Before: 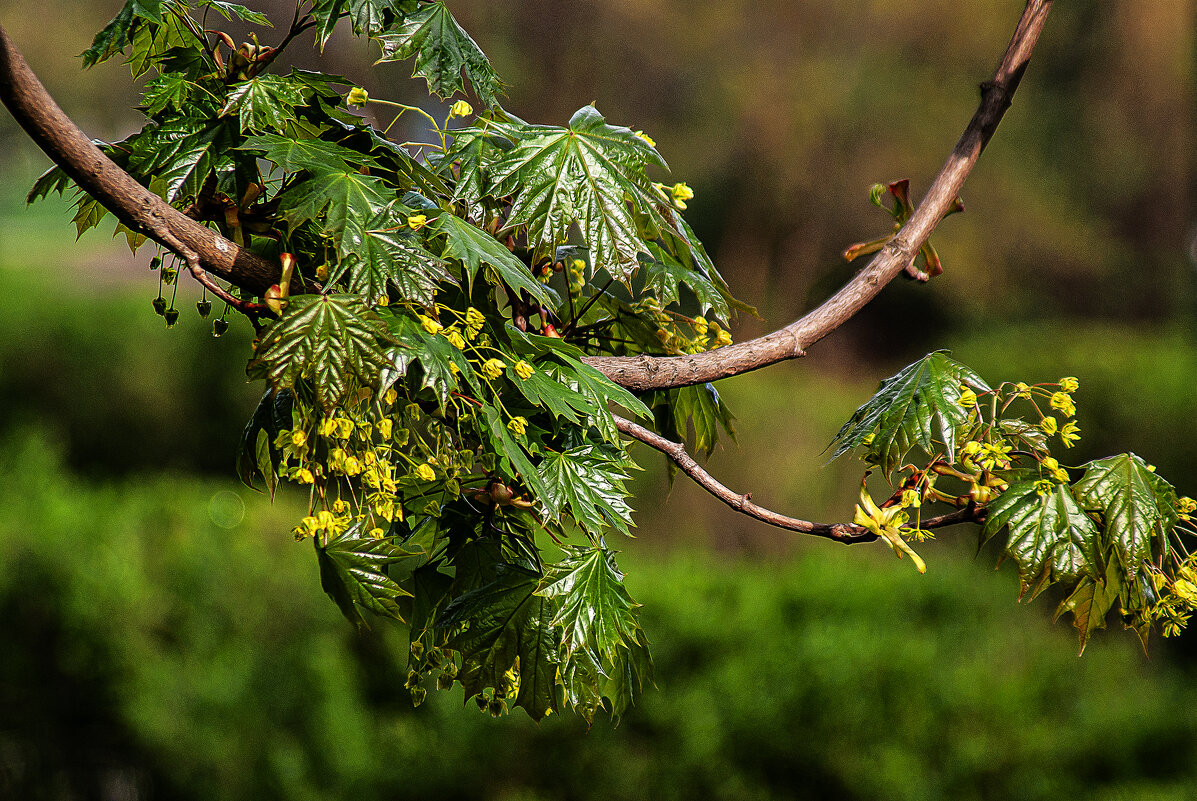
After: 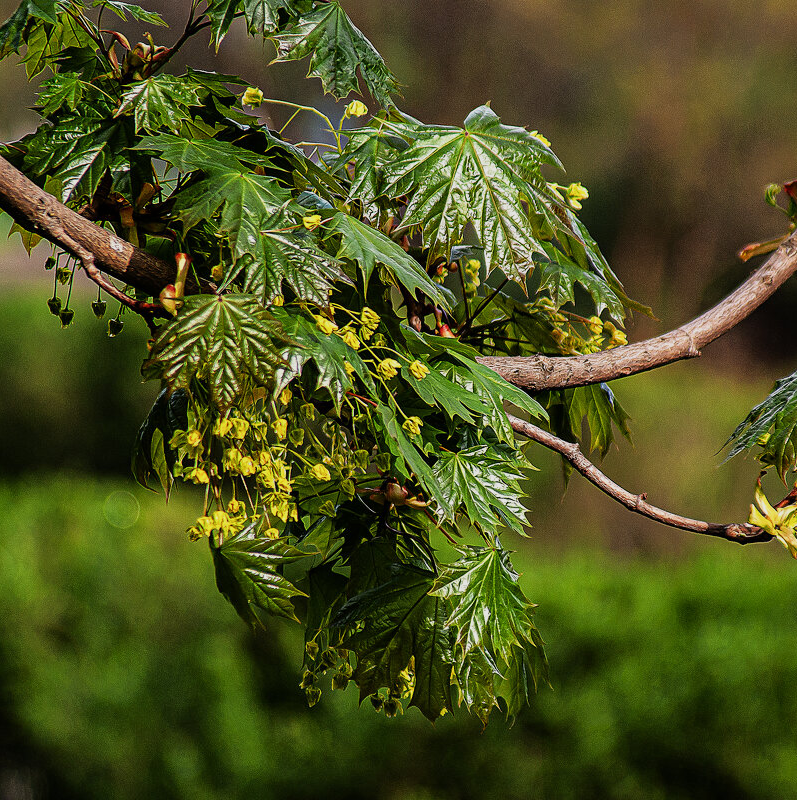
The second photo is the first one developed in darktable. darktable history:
sigmoid: contrast 1.22, skew 0.65
crop and rotate: left 8.786%, right 24.548%
